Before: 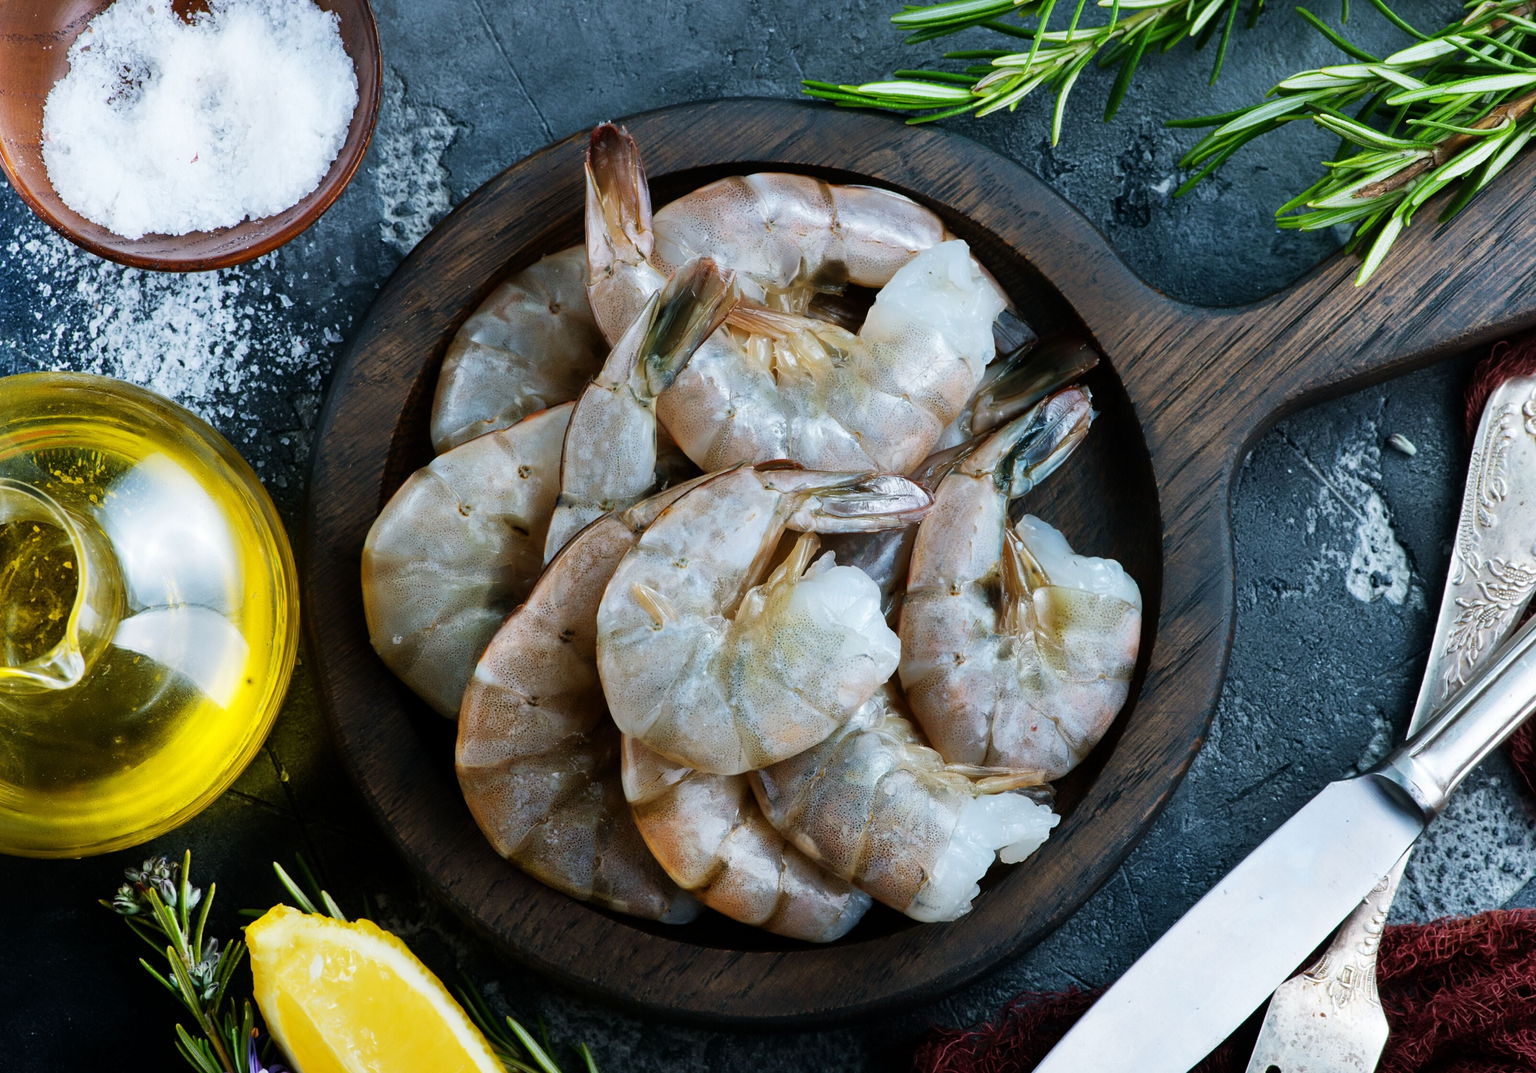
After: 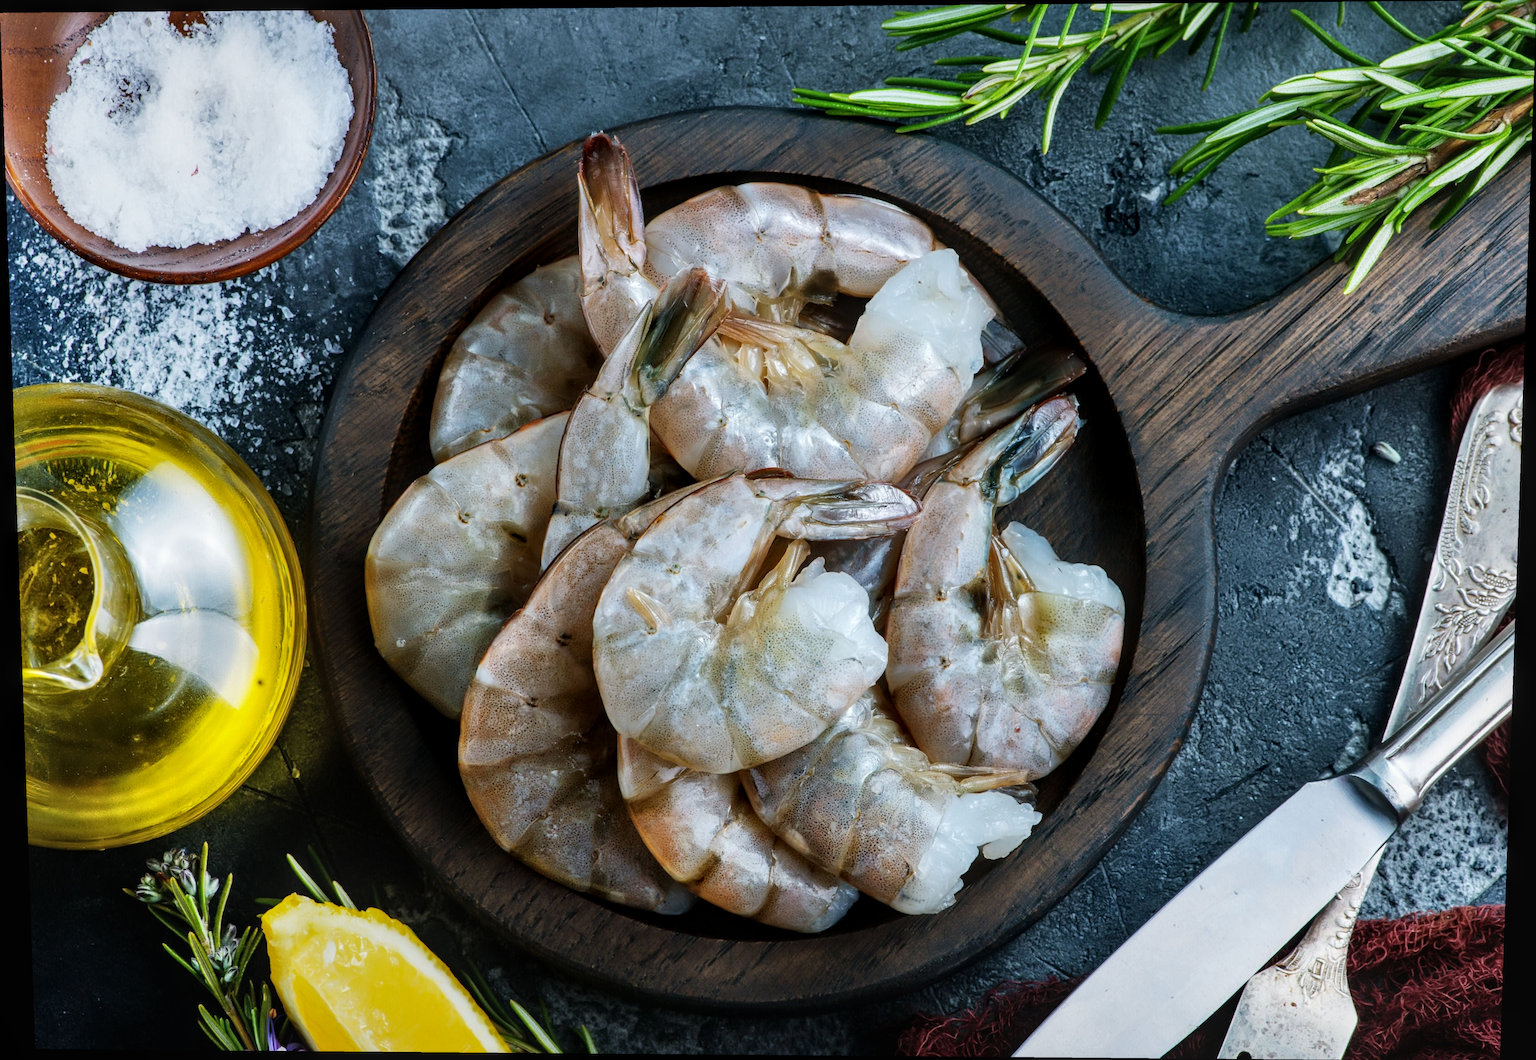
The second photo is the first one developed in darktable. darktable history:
rotate and perspective: lens shift (vertical) 0.048, lens shift (horizontal) -0.024, automatic cropping off
local contrast: on, module defaults
